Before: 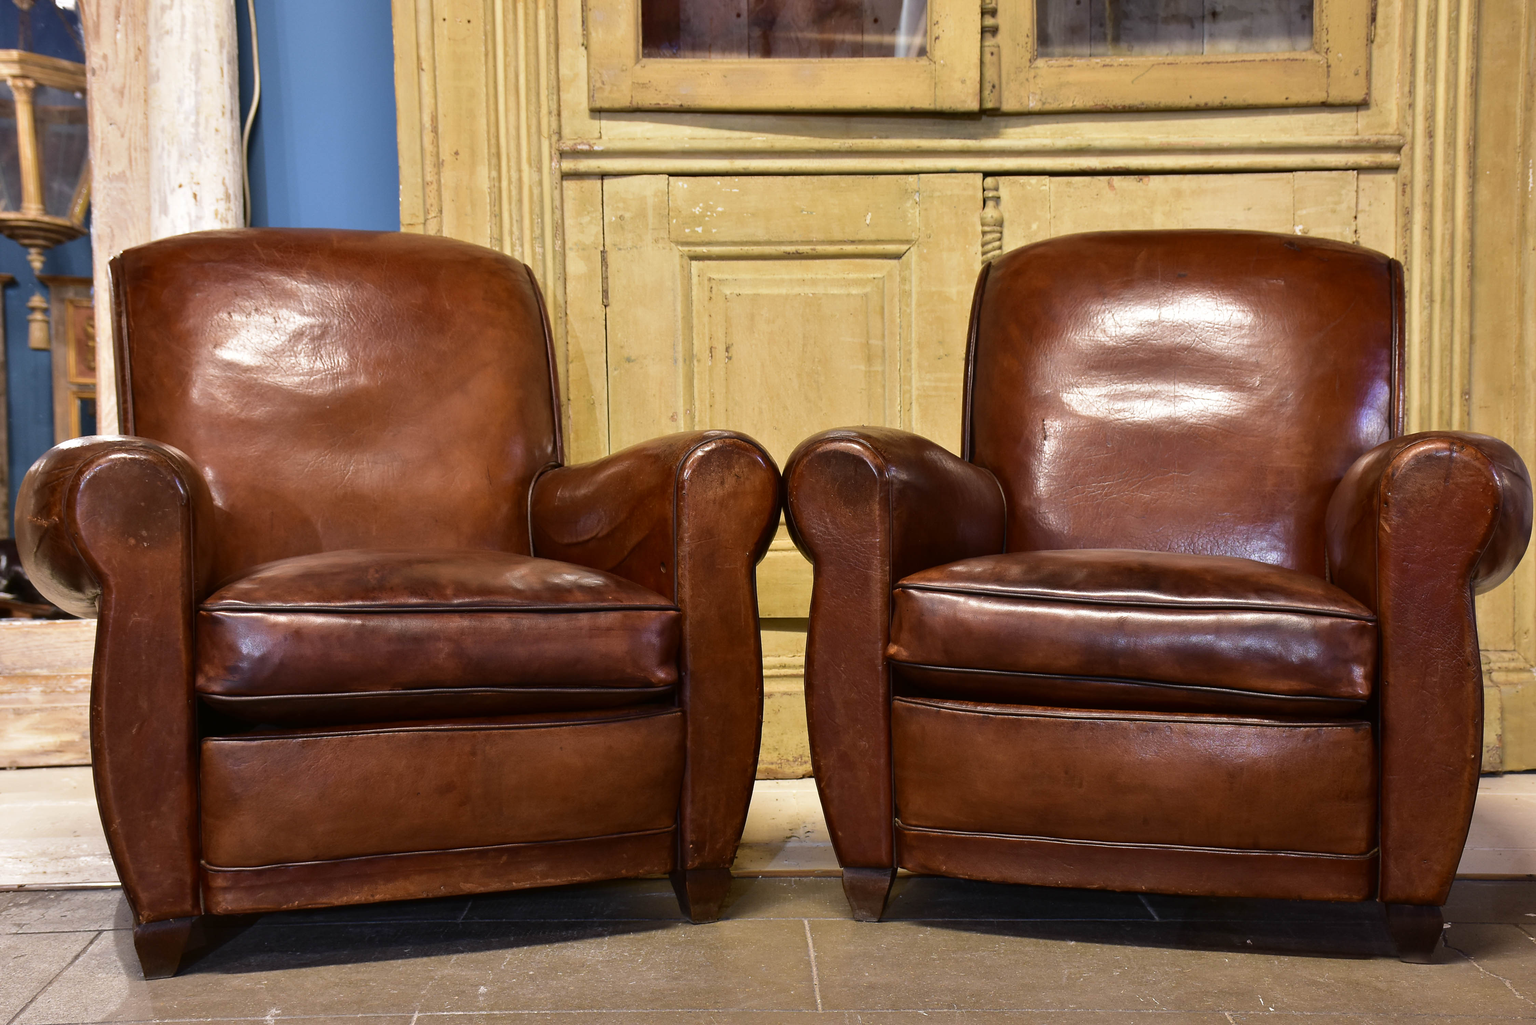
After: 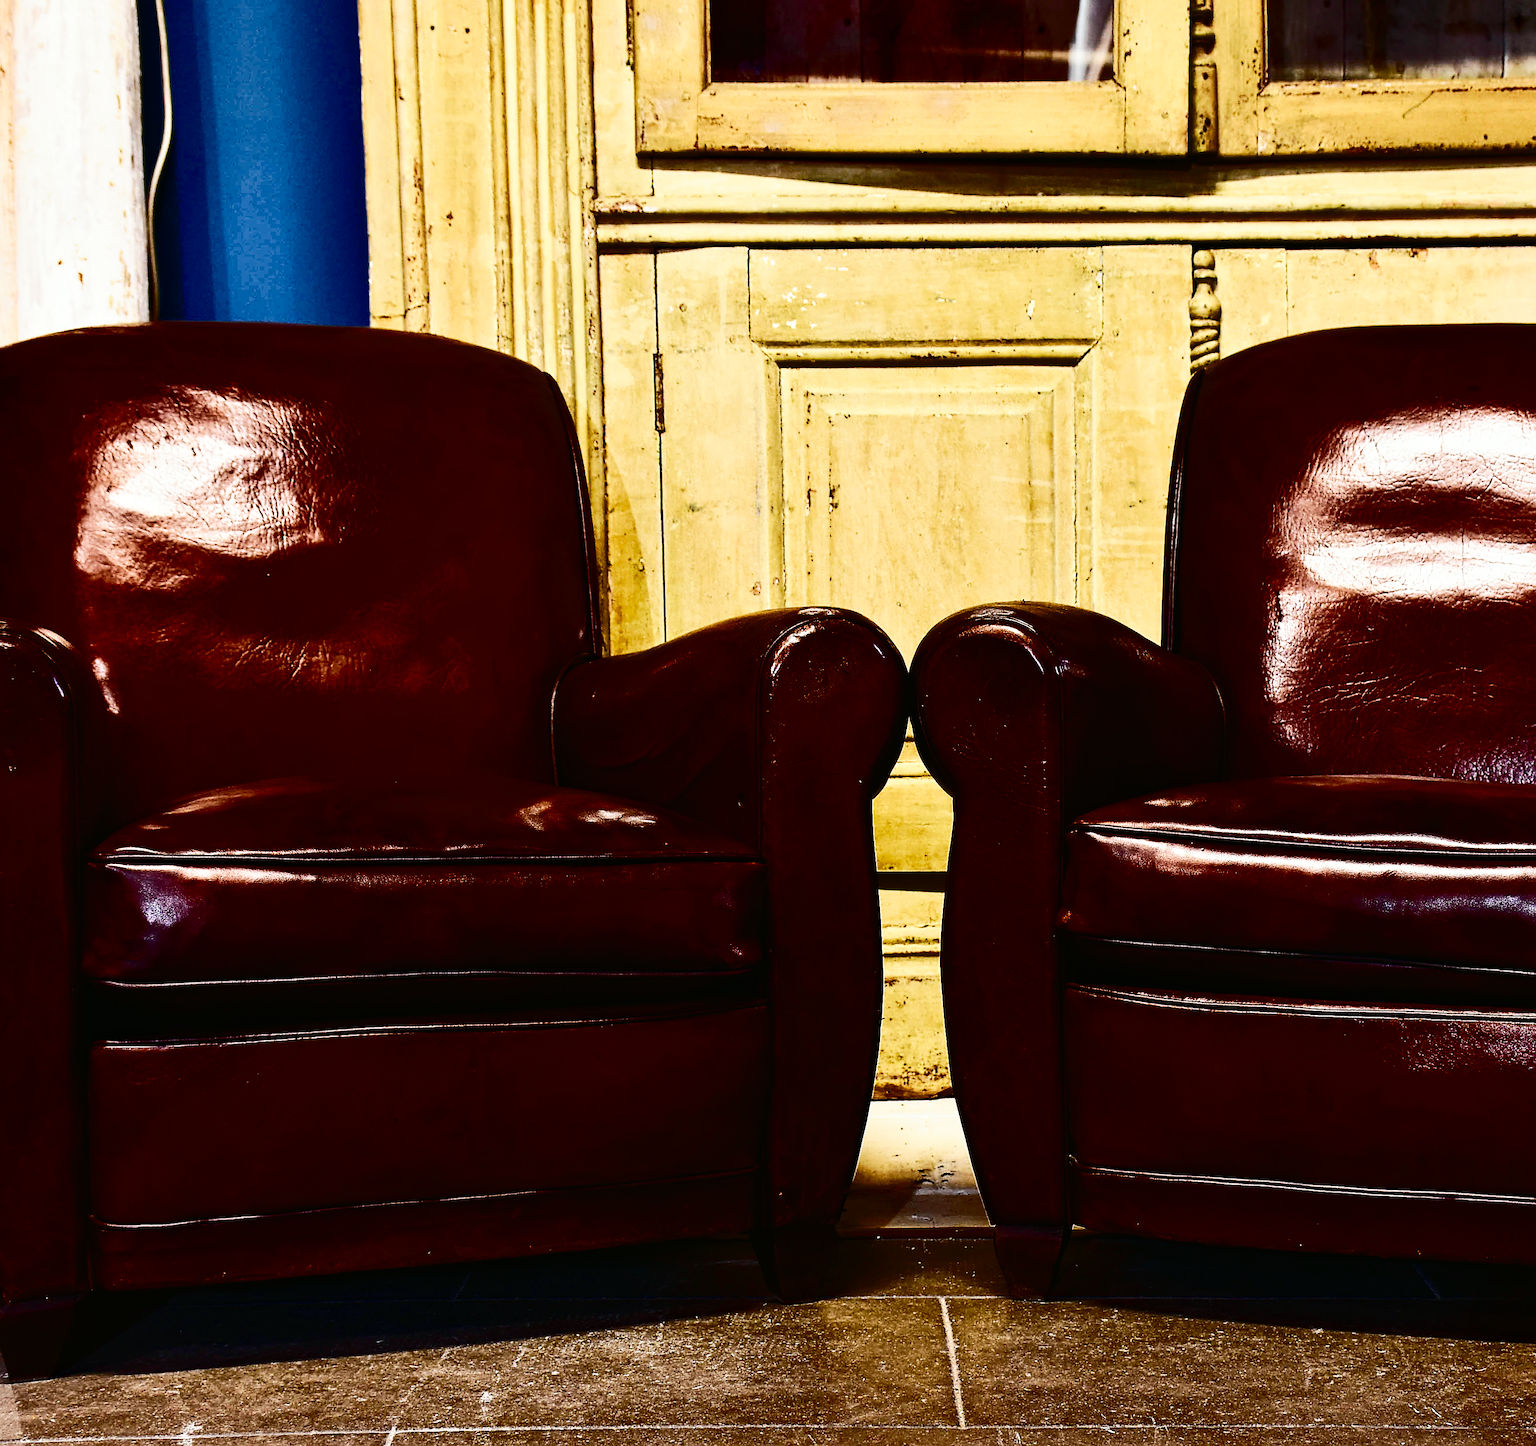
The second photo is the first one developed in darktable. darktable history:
tone curve: curves: ch0 [(0, 0.01) (0.037, 0.032) (0.131, 0.108) (0.275, 0.256) (0.483, 0.512) (0.61, 0.665) (0.696, 0.742) (0.792, 0.819) (0.911, 0.925) (0.997, 0.995)]; ch1 [(0, 0) (0.308, 0.29) (0.425, 0.411) (0.492, 0.488) (0.507, 0.503) (0.53, 0.532) (0.573, 0.586) (0.683, 0.702) (0.746, 0.77) (1, 1)]; ch2 [(0, 0) (0.246, 0.233) (0.36, 0.352) (0.415, 0.415) (0.485, 0.487) (0.502, 0.504) (0.525, 0.518) (0.539, 0.539) (0.587, 0.594) (0.636, 0.652) (0.711, 0.729) (0.845, 0.855) (0.998, 0.977)], color space Lab, independent channels, preserve colors none
sharpen: on, module defaults
local contrast: mode bilateral grid, contrast 27, coarseness 15, detail 116%, midtone range 0.2
base curve: curves: ch0 [(0, 0) (0.032, 0.025) (0.121, 0.166) (0.206, 0.329) (0.605, 0.79) (1, 1)], preserve colors none
crop and rotate: left 9.004%, right 20.113%
color balance rgb: perceptual saturation grading › global saturation 44.046%, perceptual saturation grading › highlights -50.309%, perceptual saturation grading › shadows 30.142%, perceptual brilliance grading › highlights 1.407%, perceptual brilliance grading › mid-tones -50.21%, perceptual brilliance grading › shadows -50.071%, global vibrance 6.782%, saturation formula JzAzBz (2021)
contrast brightness saturation: contrast 0.215
